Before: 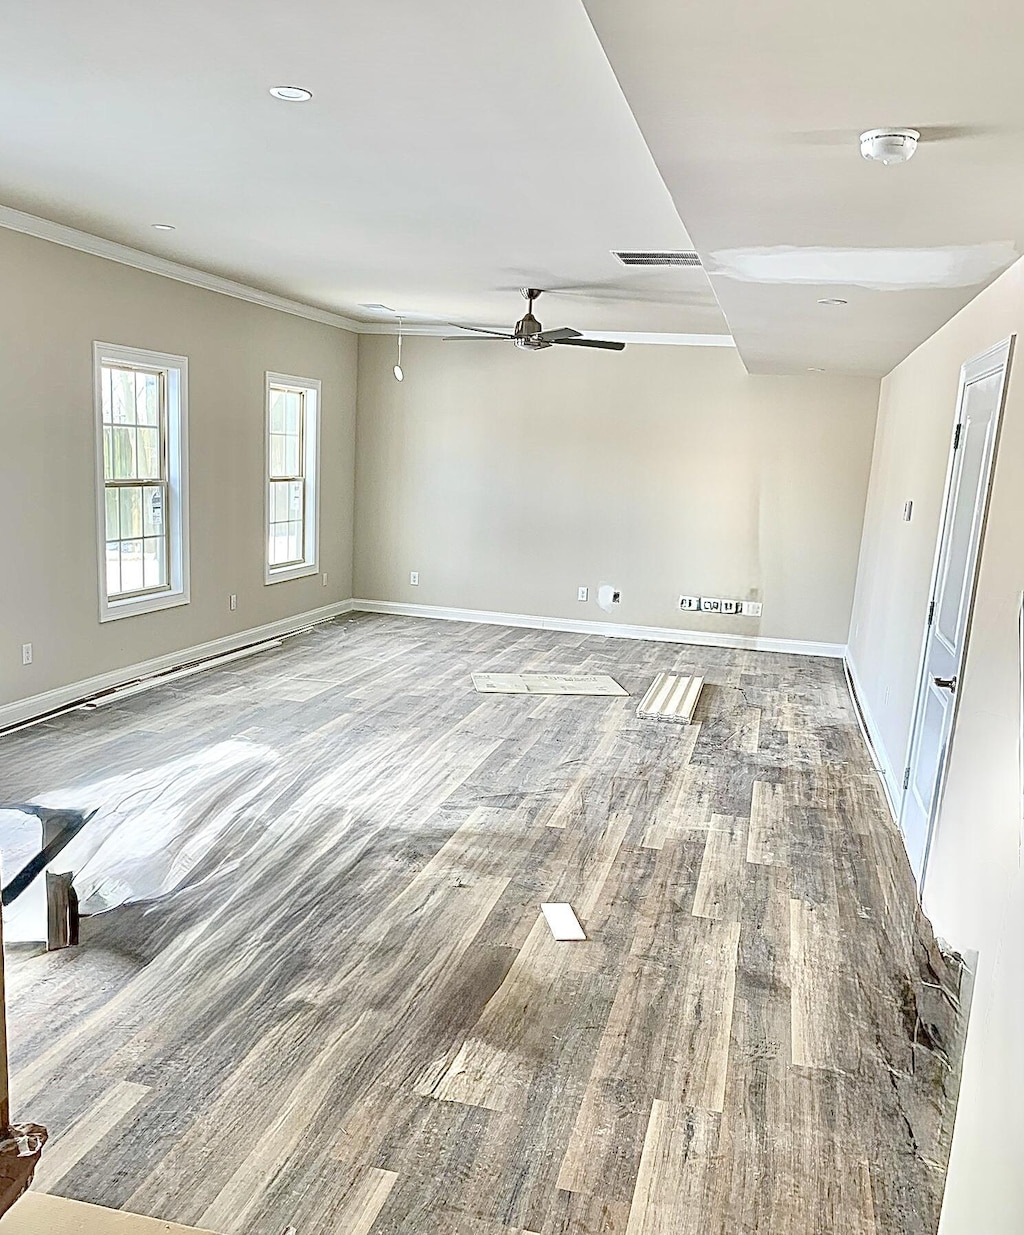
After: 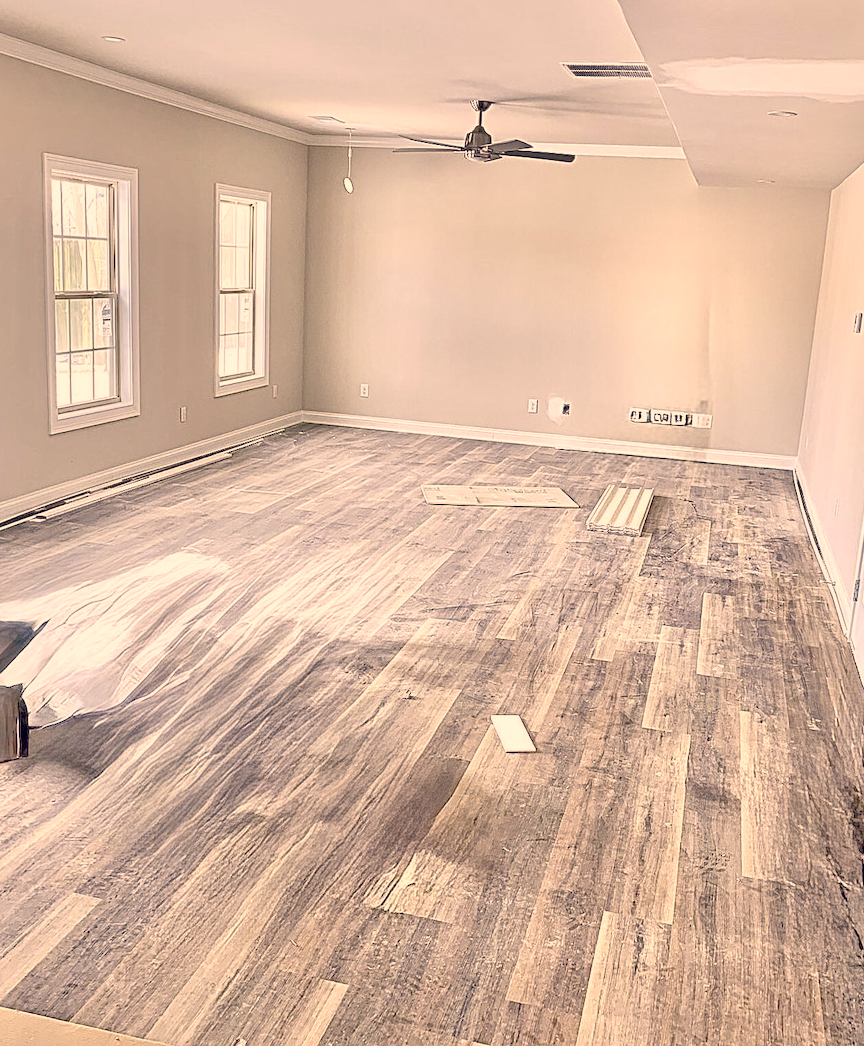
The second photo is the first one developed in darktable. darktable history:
crop and rotate: left 4.932%, top 15.278%, right 10.664%
tone equalizer: -7 EV 0.148 EV, -6 EV 0.593 EV, -5 EV 1.18 EV, -4 EV 1.36 EV, -3 EV 1.18 EV, -2 EV 0.6 EV, -1 EV 0.168 EV
color correction: highlights a* 19.55, highlights b* 27.86, shadows a* 3.31, shadows b* -17.6, saturation 0.735
